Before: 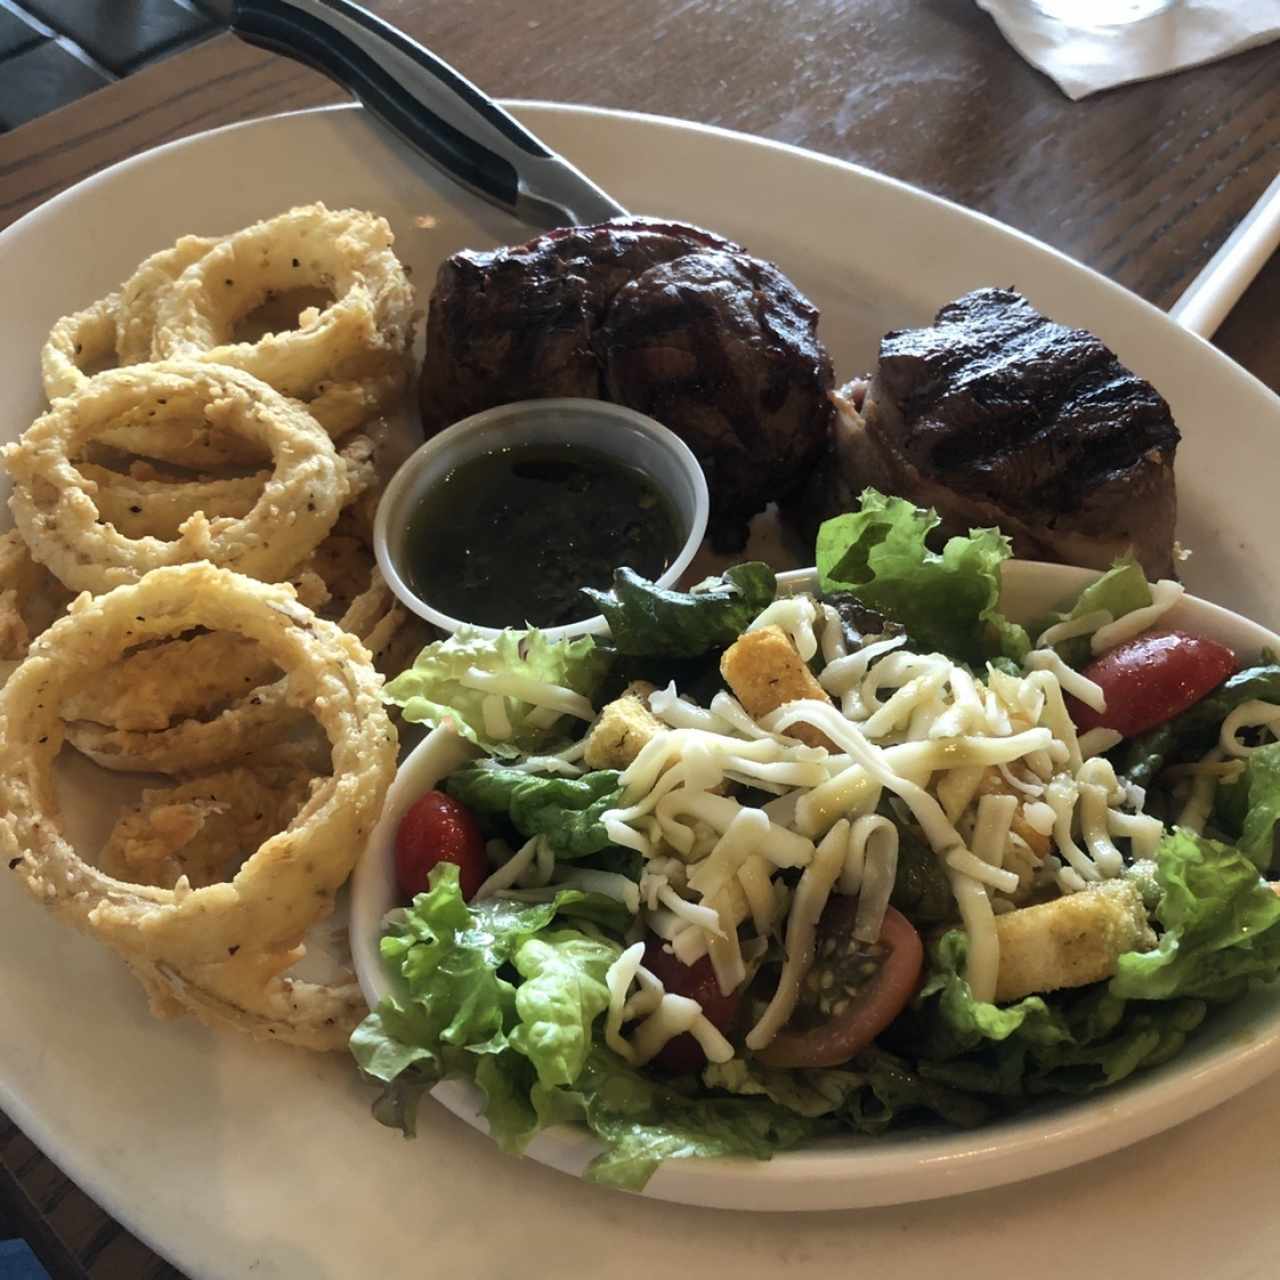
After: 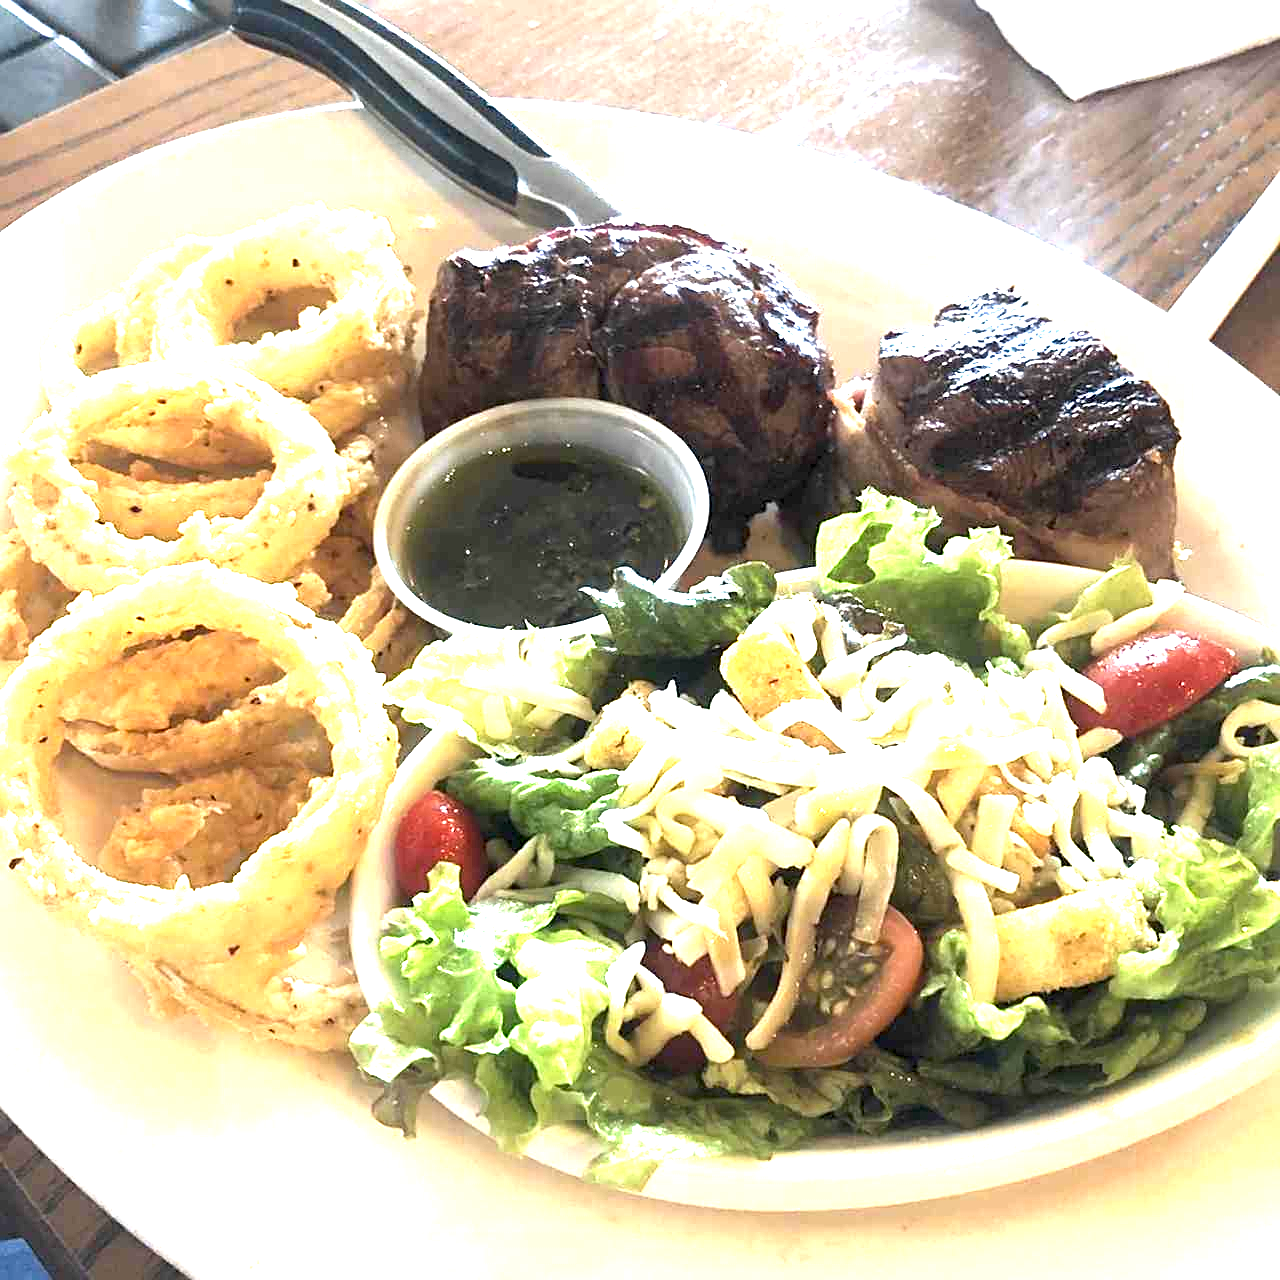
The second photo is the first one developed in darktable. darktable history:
sharpen: on, module defaults
exposure: black level correction 0.001, exposure 2.541 EV, compensate exposure bias true, compensate highlight preservation false
